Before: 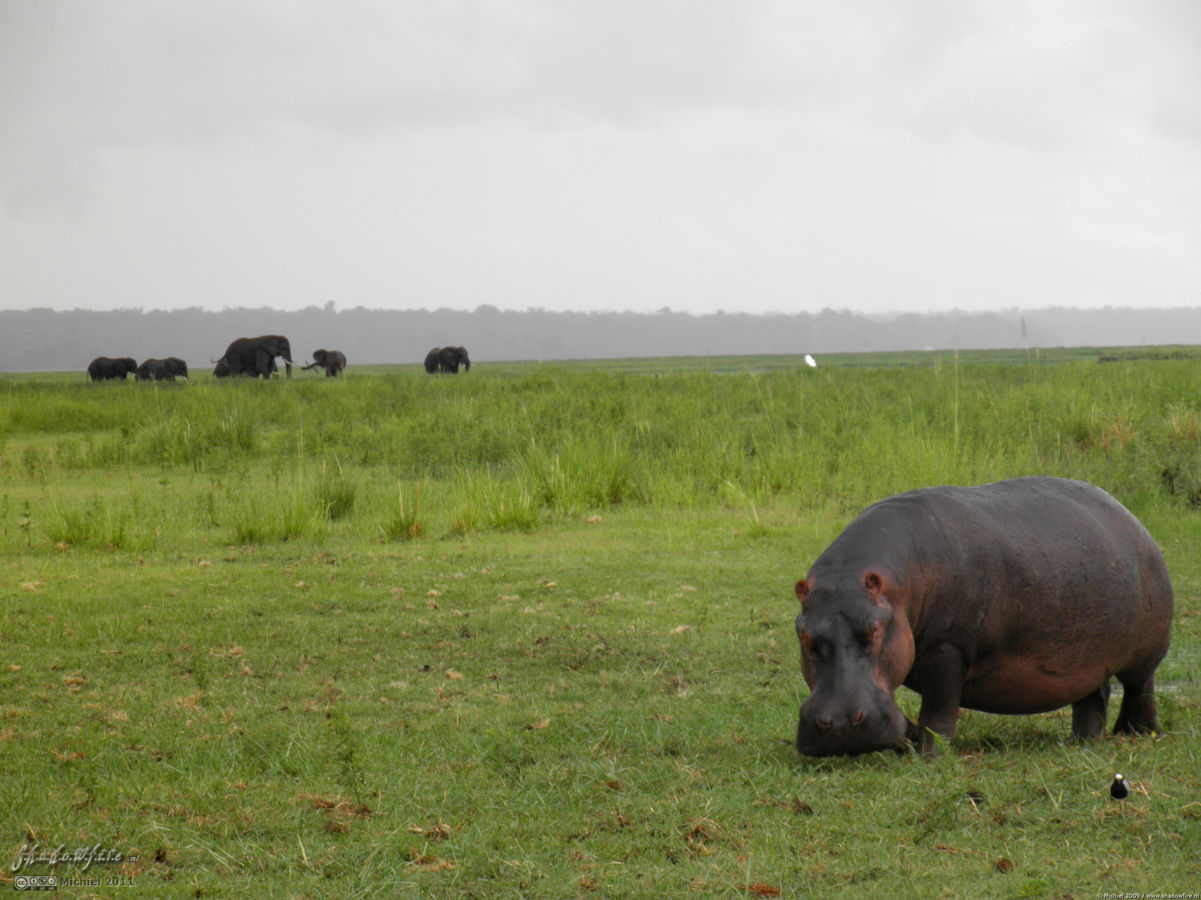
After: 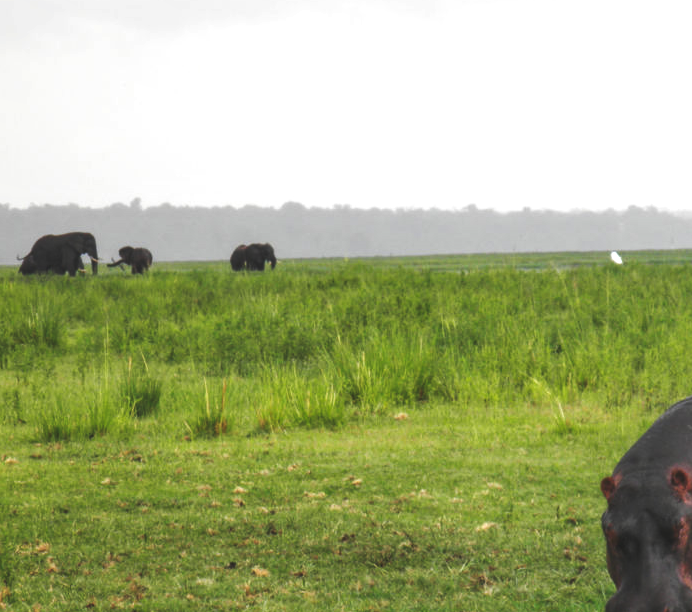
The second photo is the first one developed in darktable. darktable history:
crop: left 16.191%, top 11.454%, right 26.118%, bottom 20.477%
tone curve: curves: ch0 [(0, 0.142) (0.384, 0.314) (0.752, 0.711) (0.991, 0.95)]; ch1 [(0.006, 0.129) (0.346, 0.384) (1, 1)]; ch2 [(0.003, 0.057) (0.261, 0.248) (1, 1)], preserve colors none
local contrast: on, module defaults
exposure: exposure 0.6 EV, compensate highlight preservation false
tone equalizer: on, module defaults
